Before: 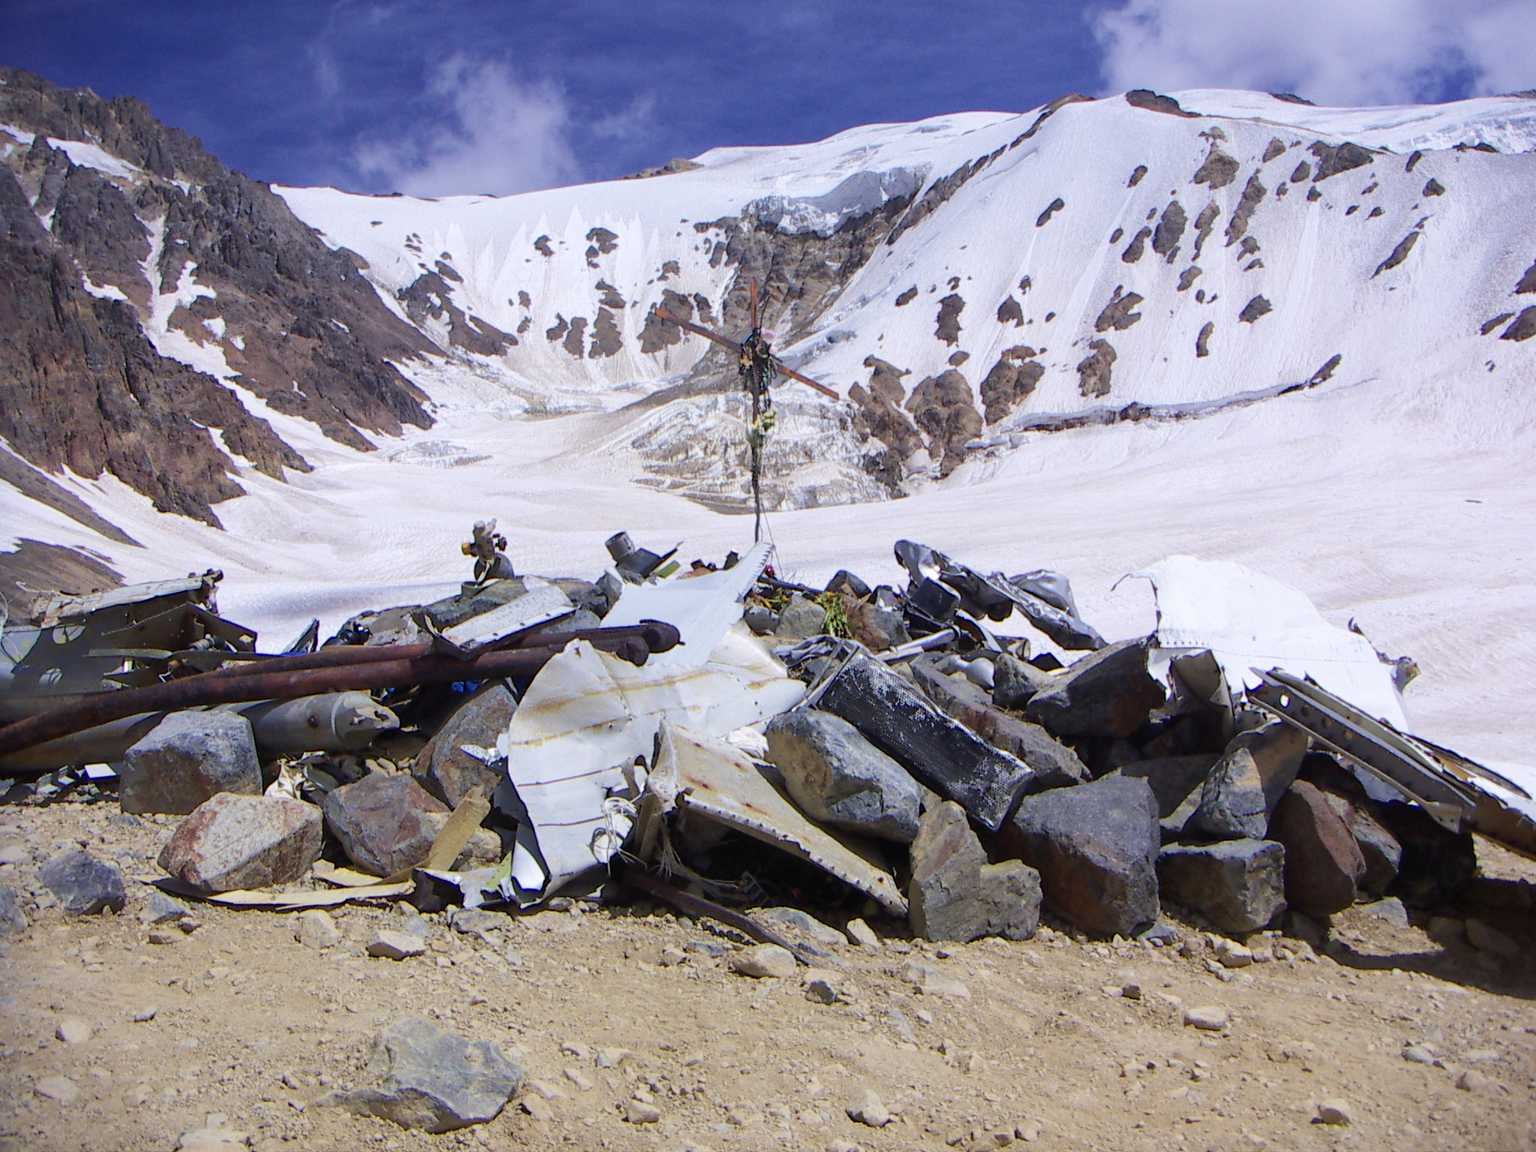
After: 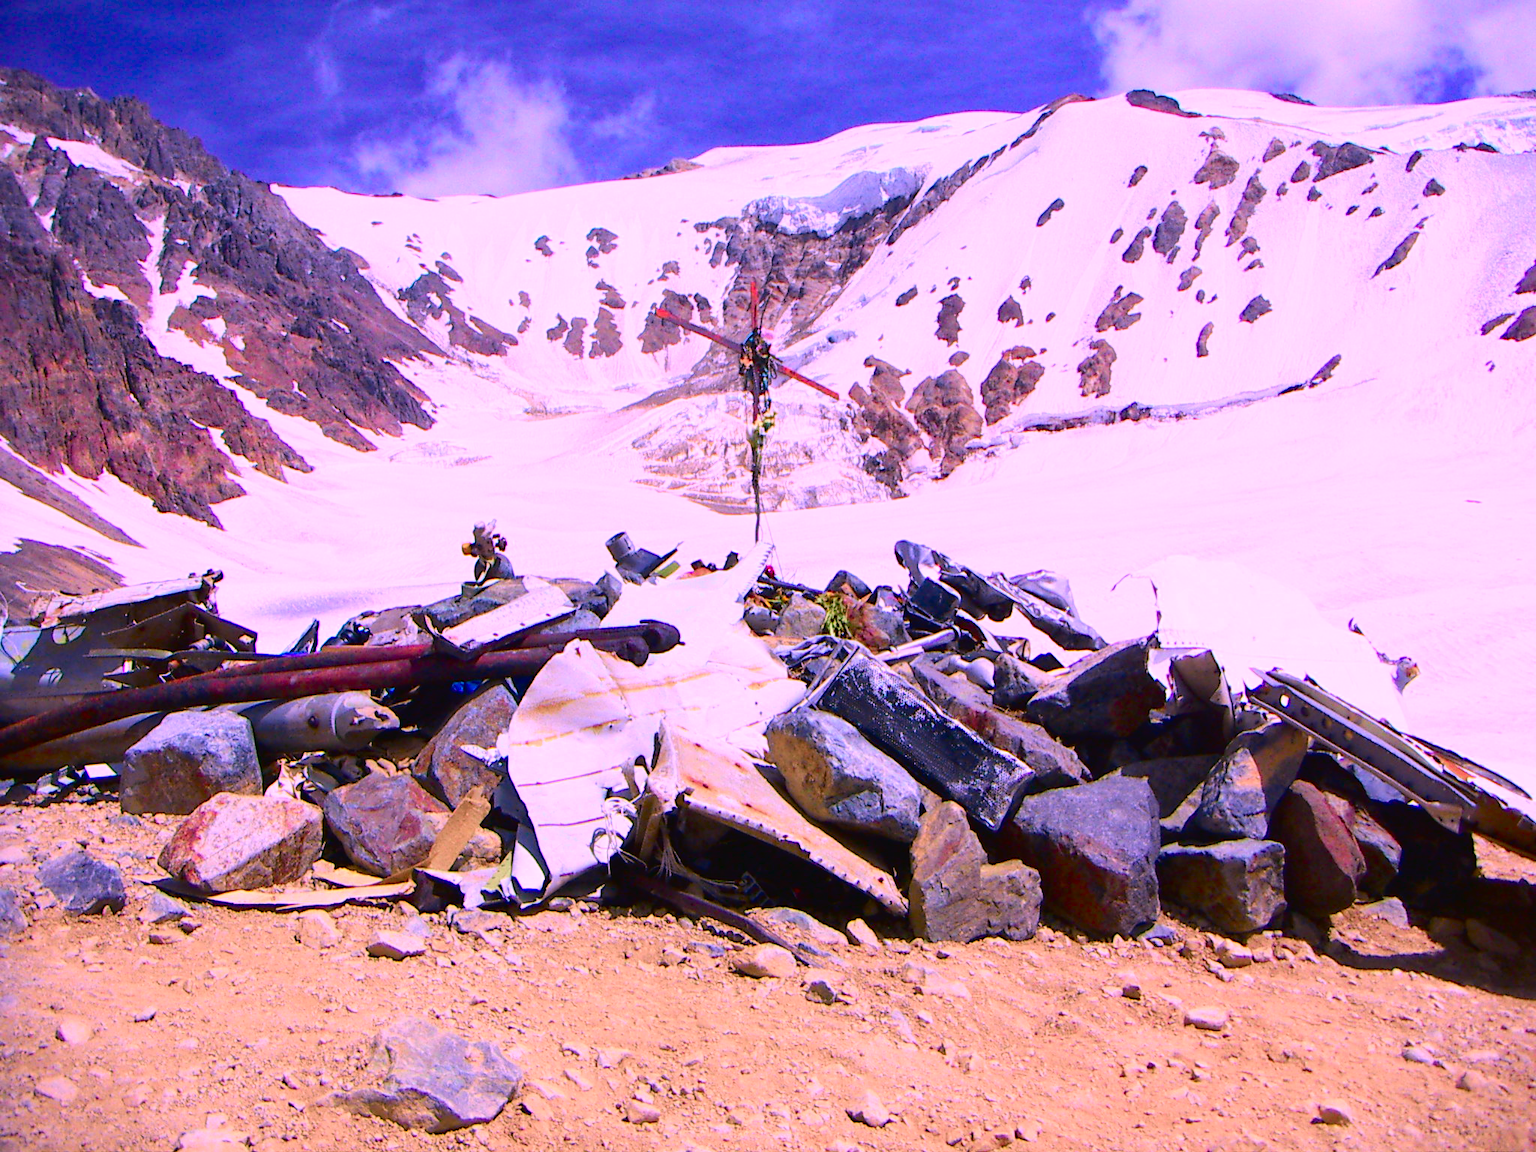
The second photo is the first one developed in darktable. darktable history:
tone curve: curves: ch0 [(0, 0.024) (0.049, 0.038) (0.176, 0.162) (0.311, 0.337) (0.416, 0.471) (0.565, 0.658) (0.817, 0.911) (1, 1)]; ch1 [(0, 0) (0.351, 0.347) (0.446, 0.42) (0.481, 0.463) (0.504, 0.504) (0.522, 0.521) (0.546, 0.563) (0.622, 0.664) (0.728, 0.786) (1, 1)]; ch2 [(0, 0) (0.327, 0.324) (0.427, 0.413) (0.458, 0.444) (0.502, 0.504) (0.526, 0.539) (0.547, 0.581) (0.601, 0.61) (0.76, 0.765) (1, 1)], color space Lab, independent channels, preserve colors none
color correction: highlights a* 19.5, highlights b* -11.53, saturation 1.69
exposure: black level correction 0.001, compensate highlight preservation false
